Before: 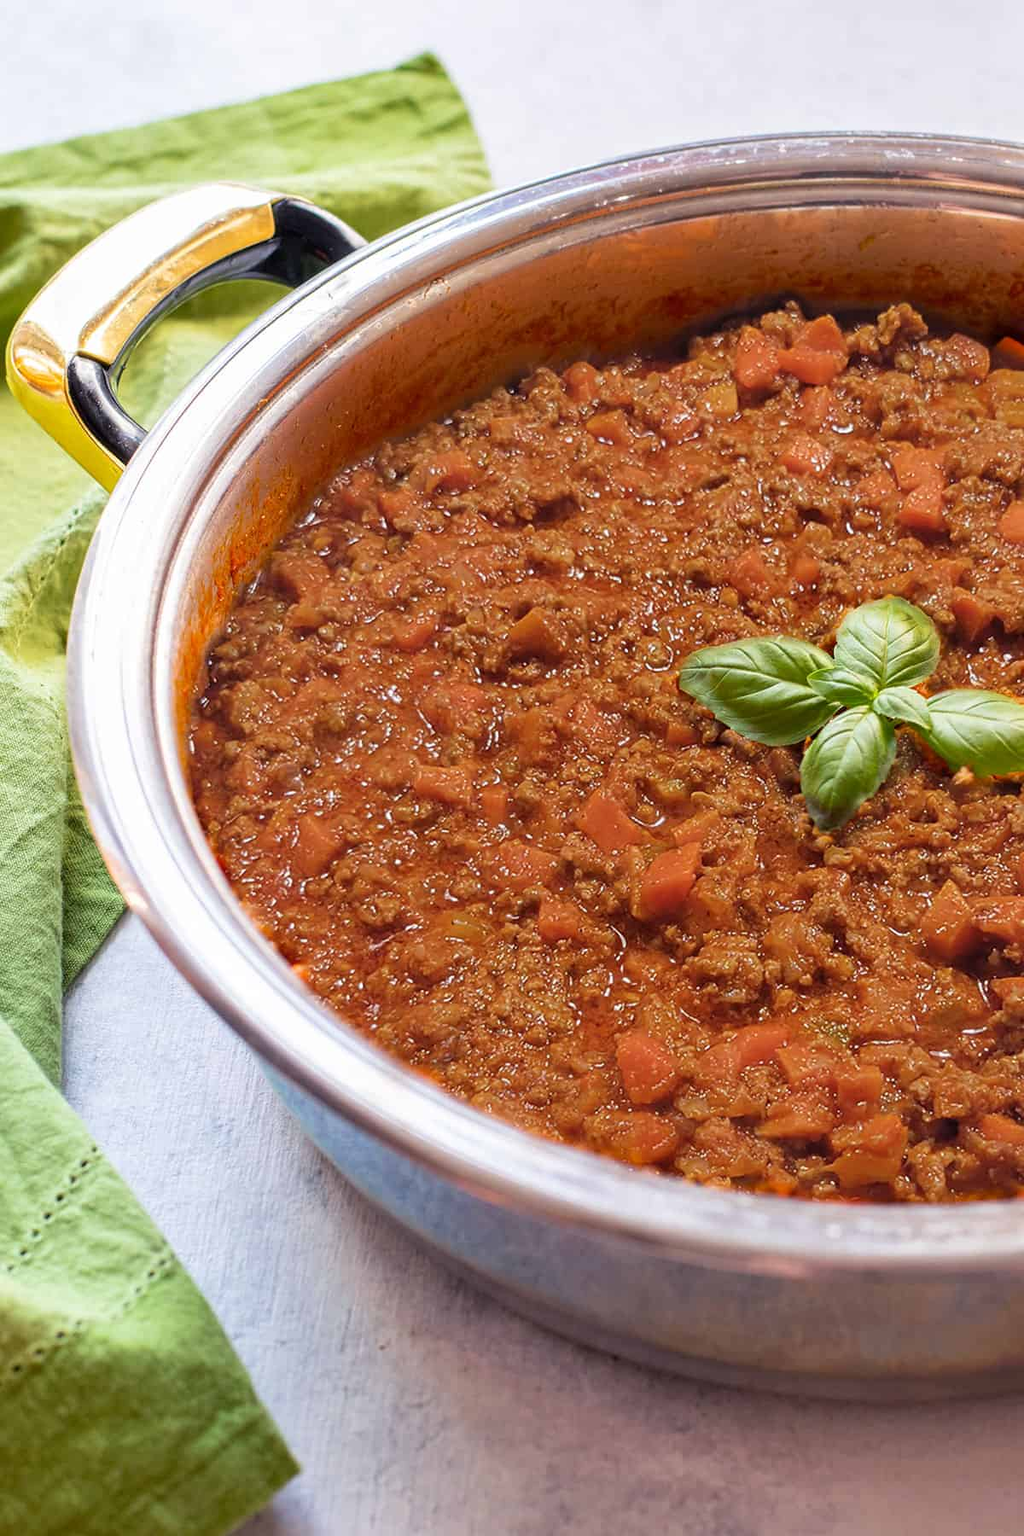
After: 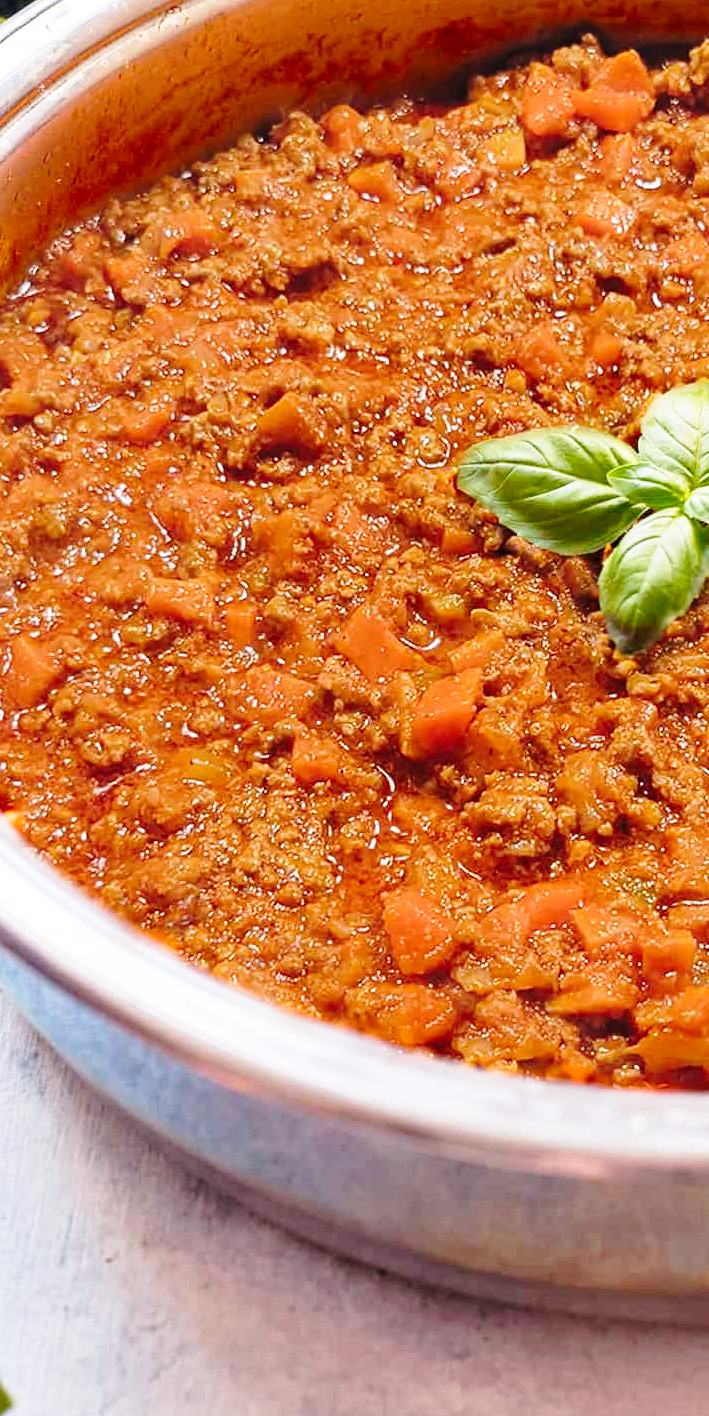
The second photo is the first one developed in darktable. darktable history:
base curve: curves: ch0 [(0, 0) (0.028, 0.03) (0.121, 0.232) (0.46, 0.748) (0.859, 0.968) (1, 1)], preserve colors none
crop and rotate: left 28.256%, top 17.734%, right 12.656%, bottom 3.573%
